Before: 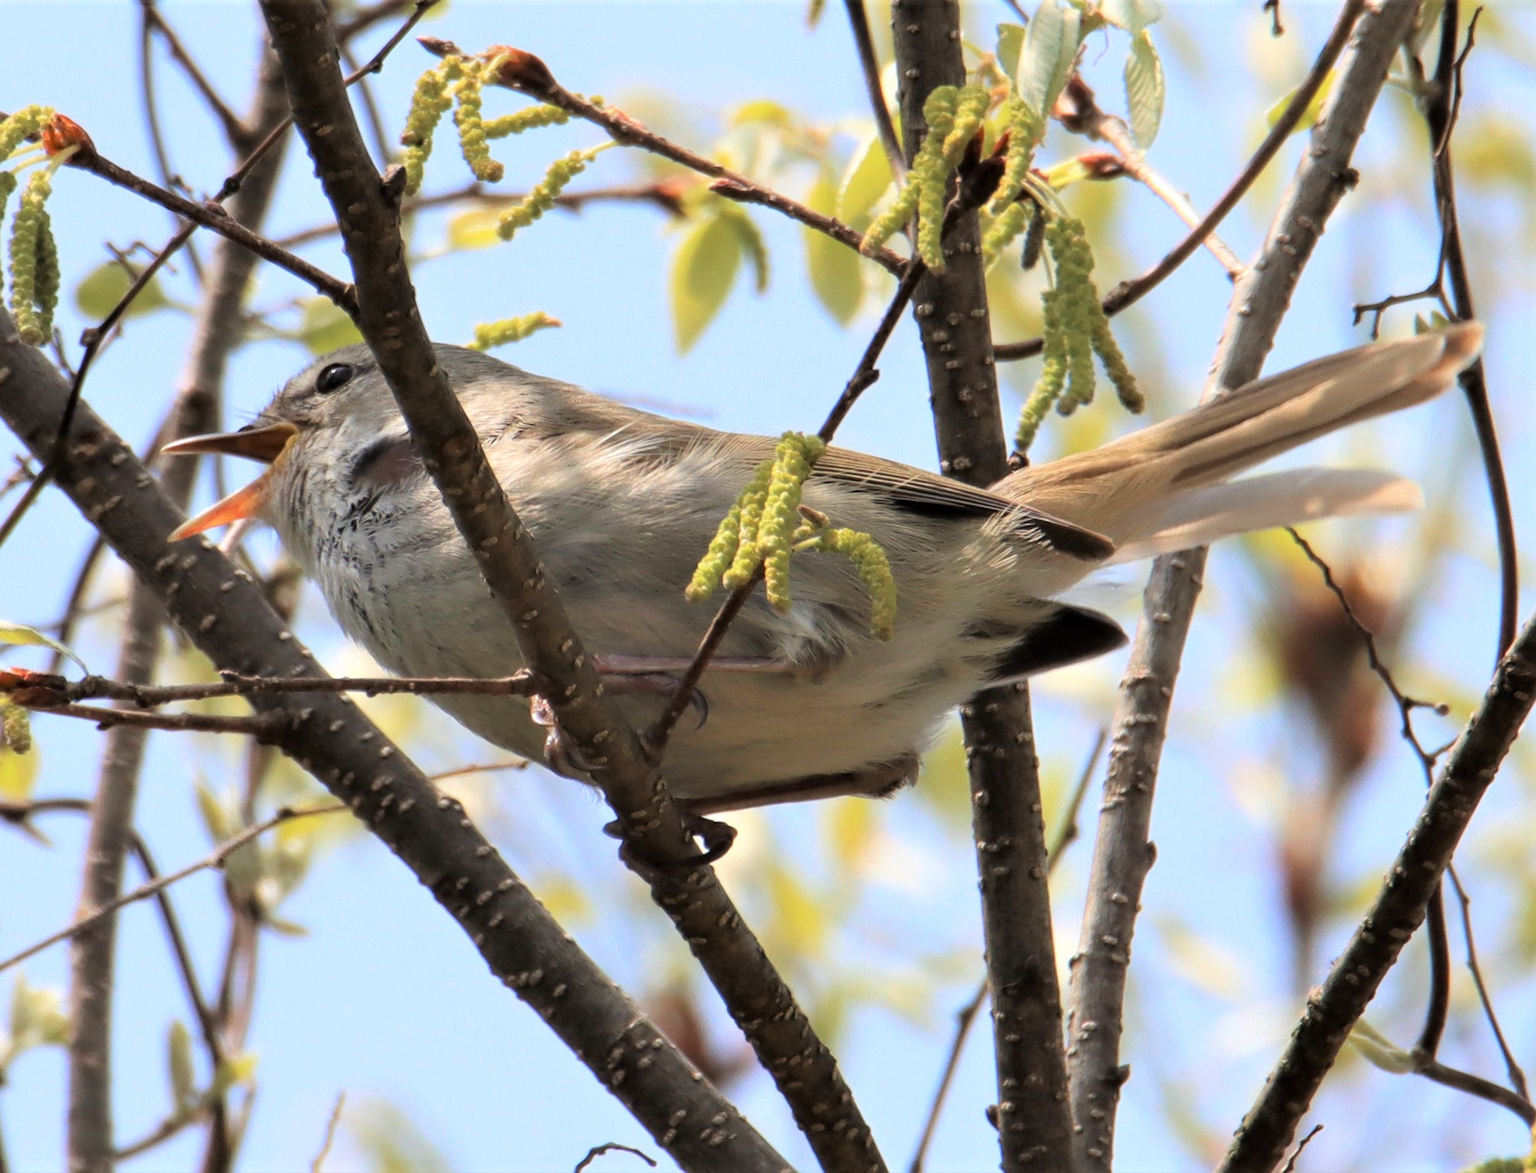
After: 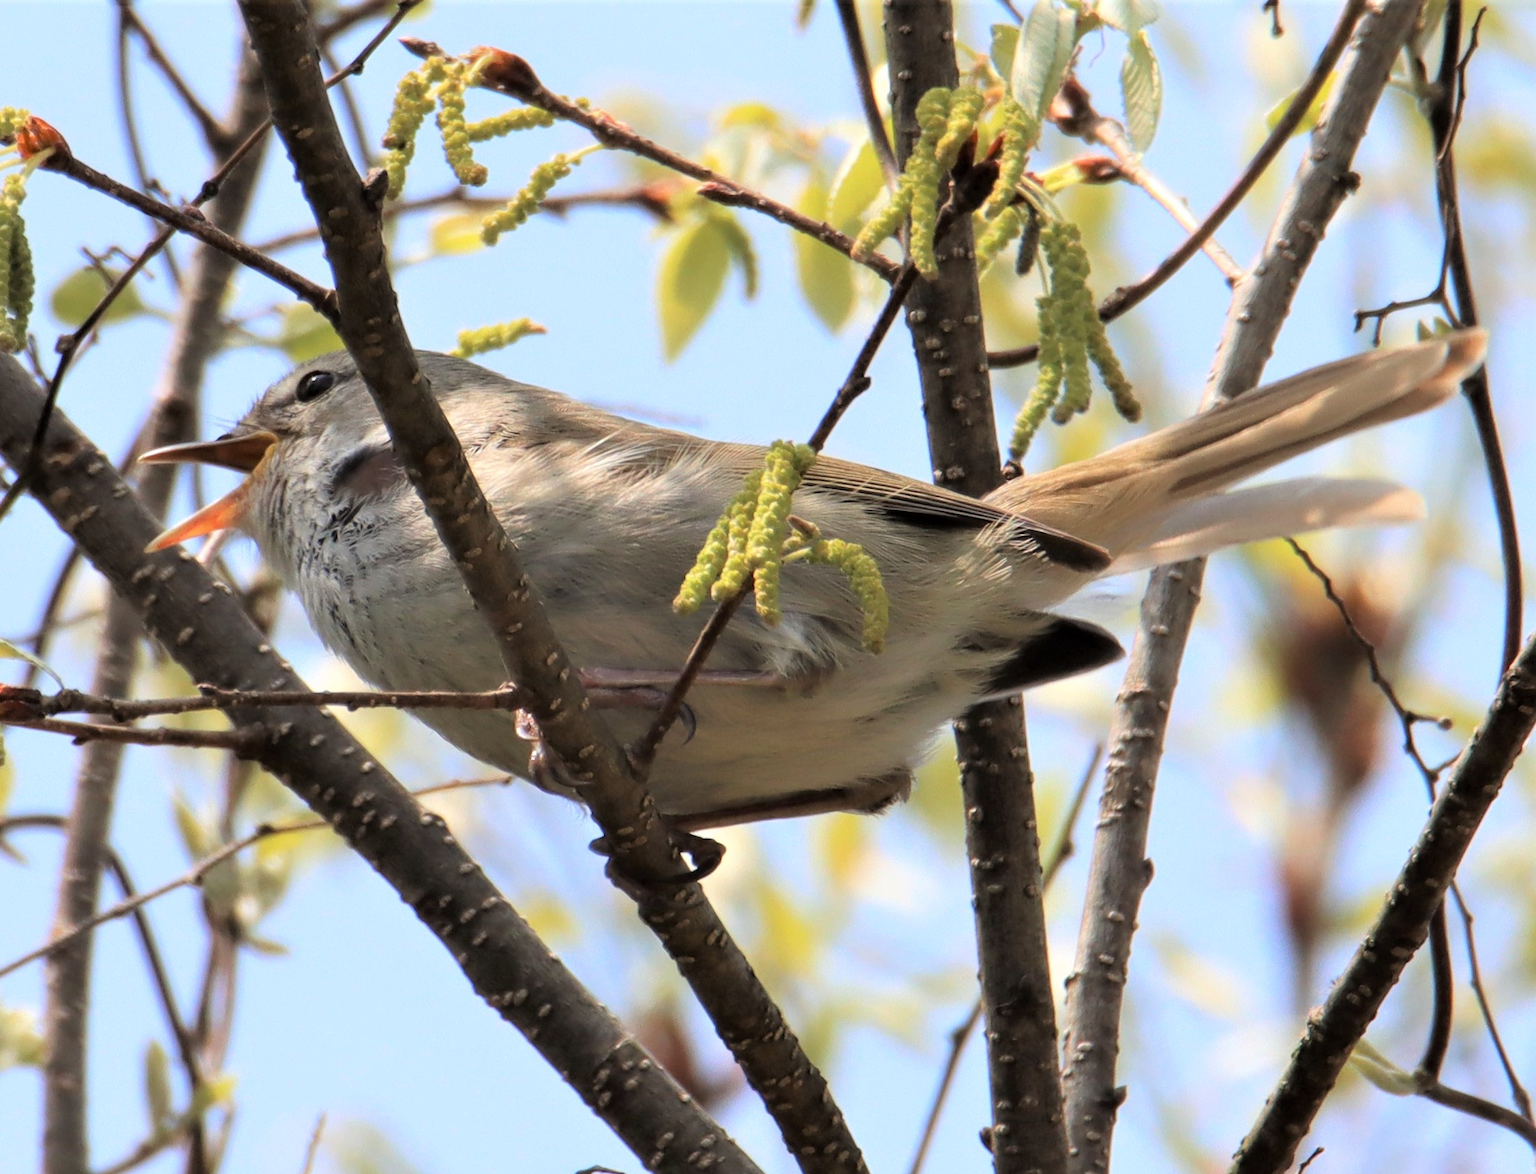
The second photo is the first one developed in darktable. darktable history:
crop: left 1.698%, right 0.275%, bottom 1.797%
